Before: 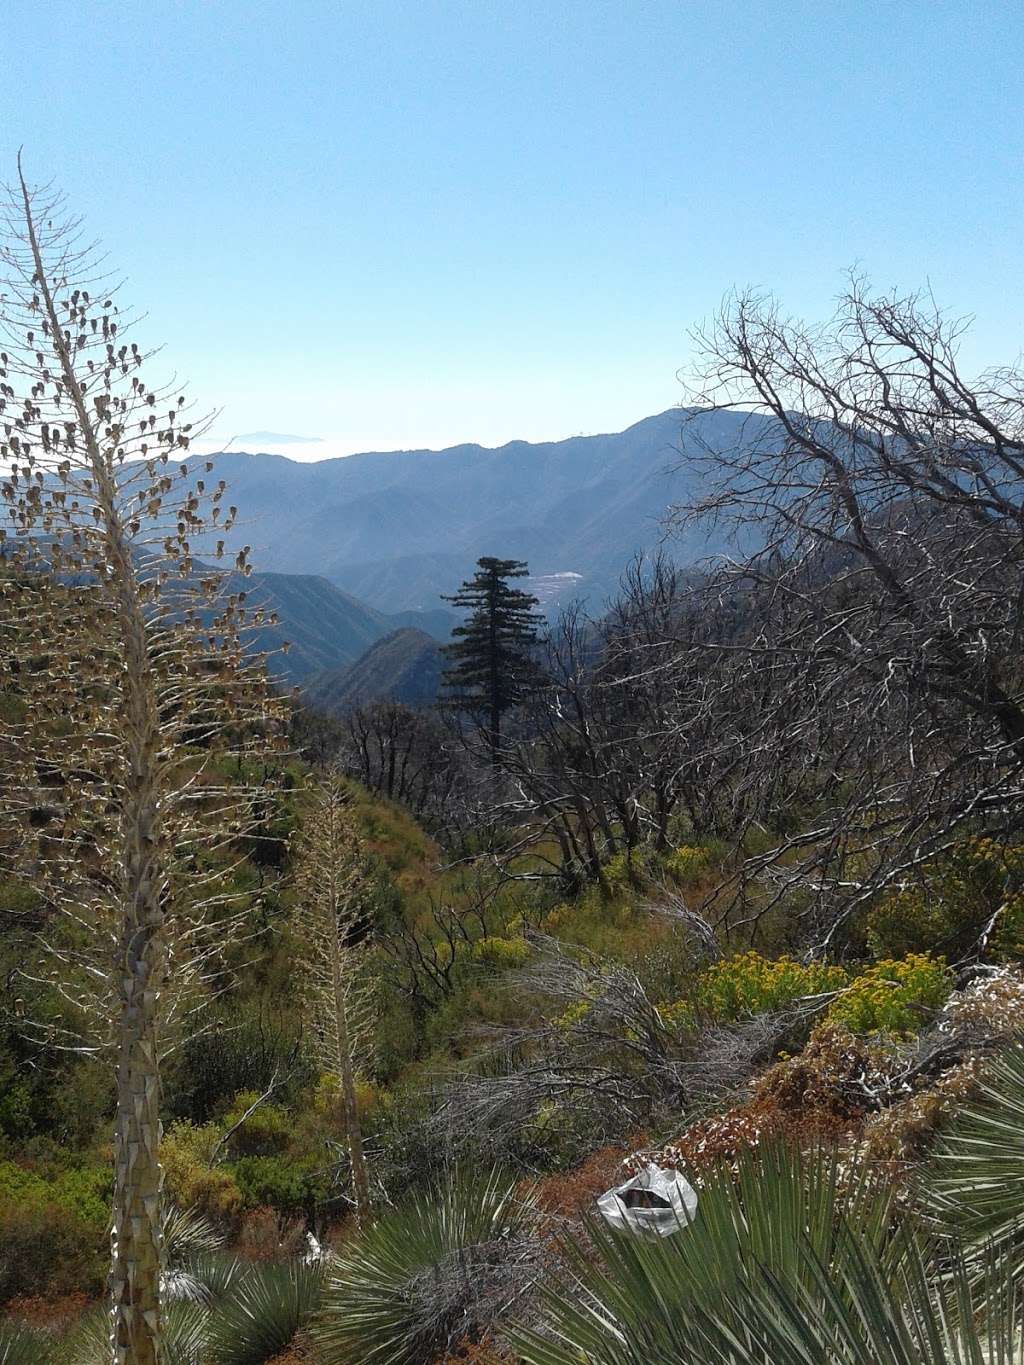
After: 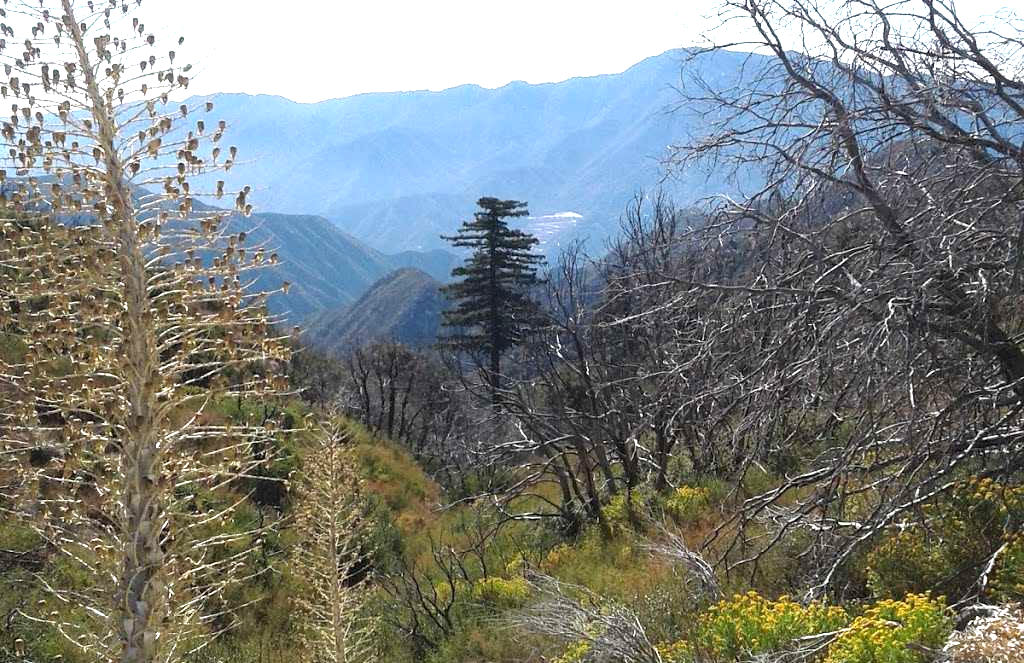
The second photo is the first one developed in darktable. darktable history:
exposure: exposure 1.153 EV, compensate highlight preservation false
crop and rotate: top 26.42%, bottom 24.935%
